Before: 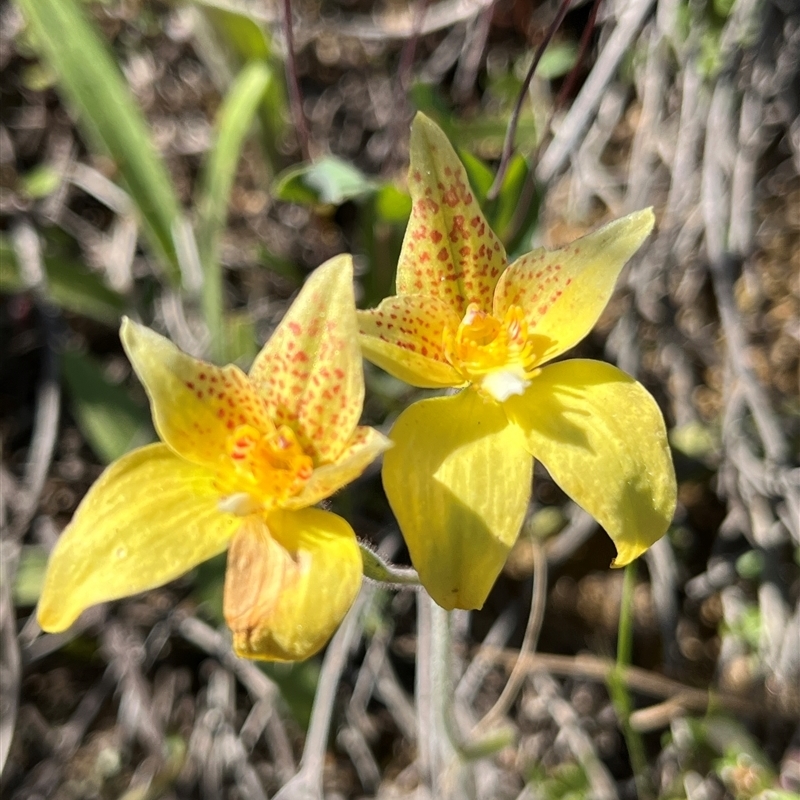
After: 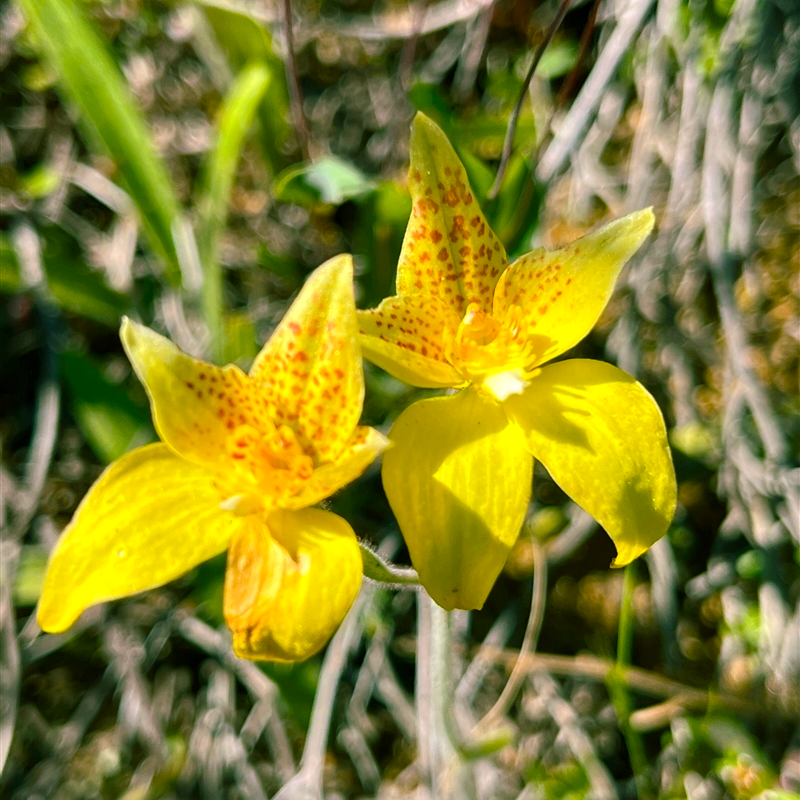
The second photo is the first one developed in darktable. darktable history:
color balance rgb: shadows lift › chroma 11.866%, shadows lift › hue 133.6°, perceptual saturation grading › global saturation 36.865%, perceptual saturation grading › shadows 35.086%, perceptual brilliance grading › global brilliance 3.216%, global vibrance 20%
